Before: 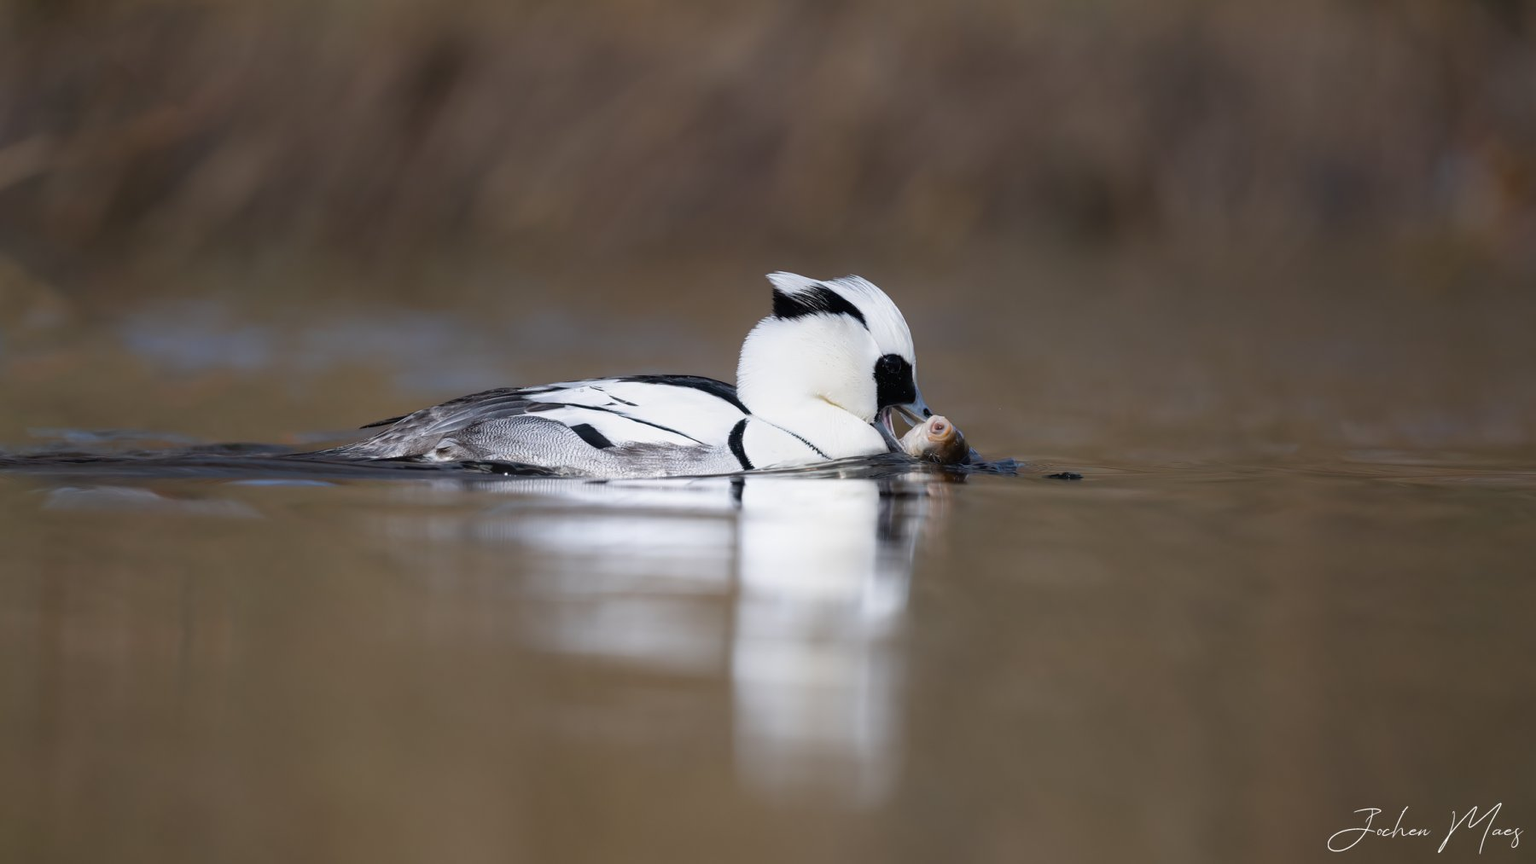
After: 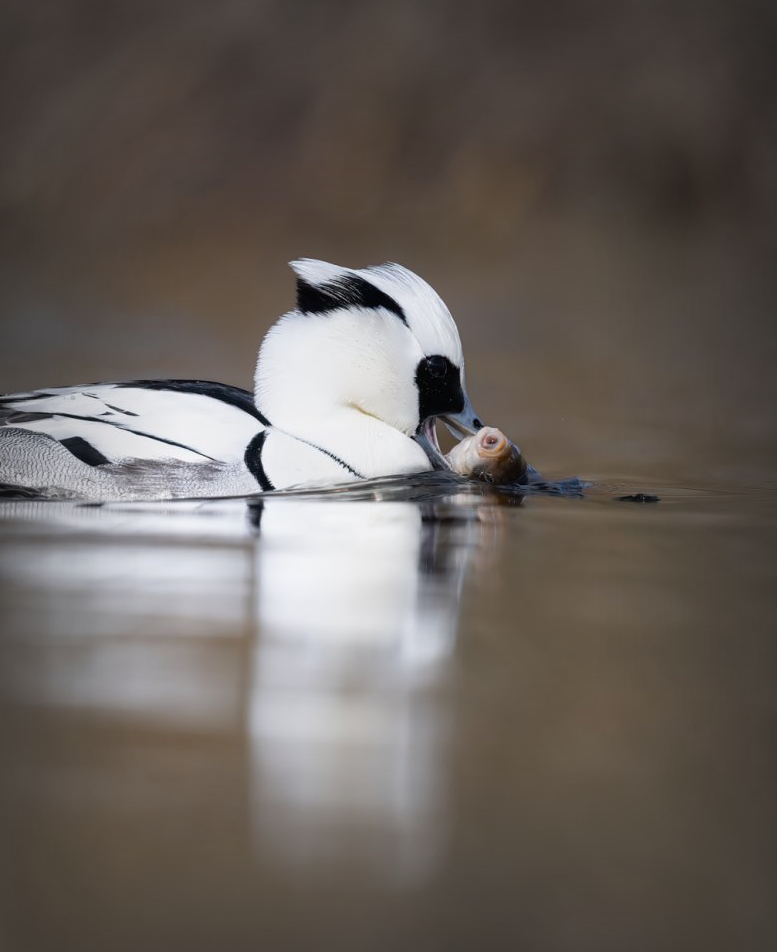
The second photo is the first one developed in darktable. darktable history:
crop: left 33.85%, top 5.983%, right 22.936%
vignetting: fall-off start 52.95%, automatic ratio true, width/height ratio 1.318, shape 0.207
